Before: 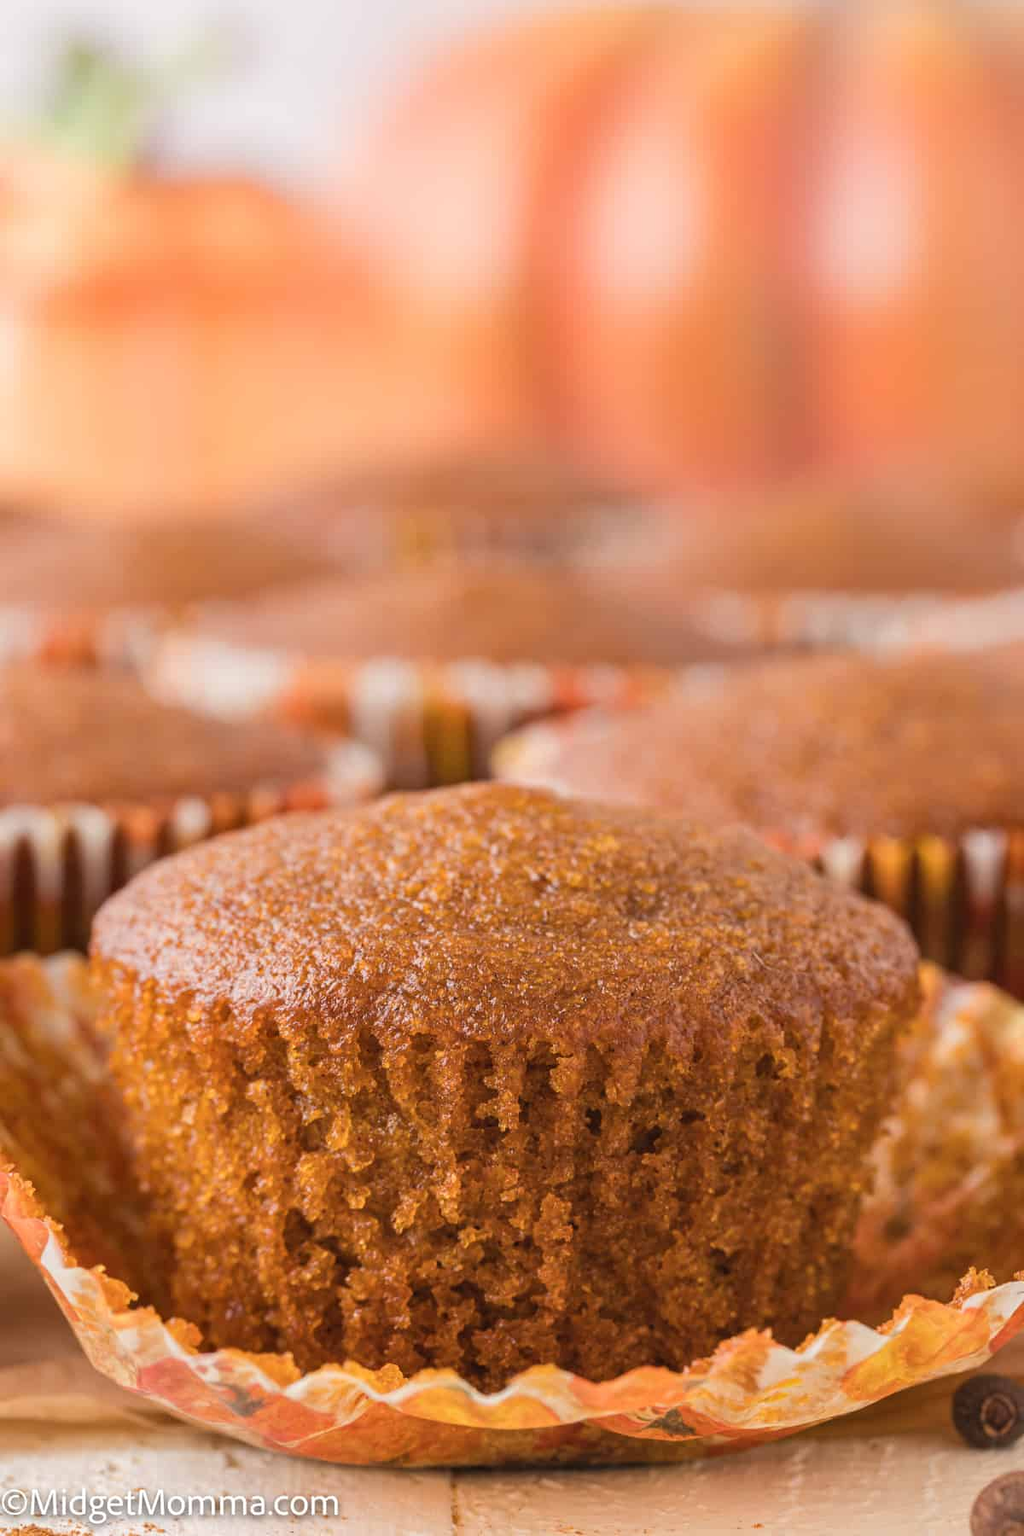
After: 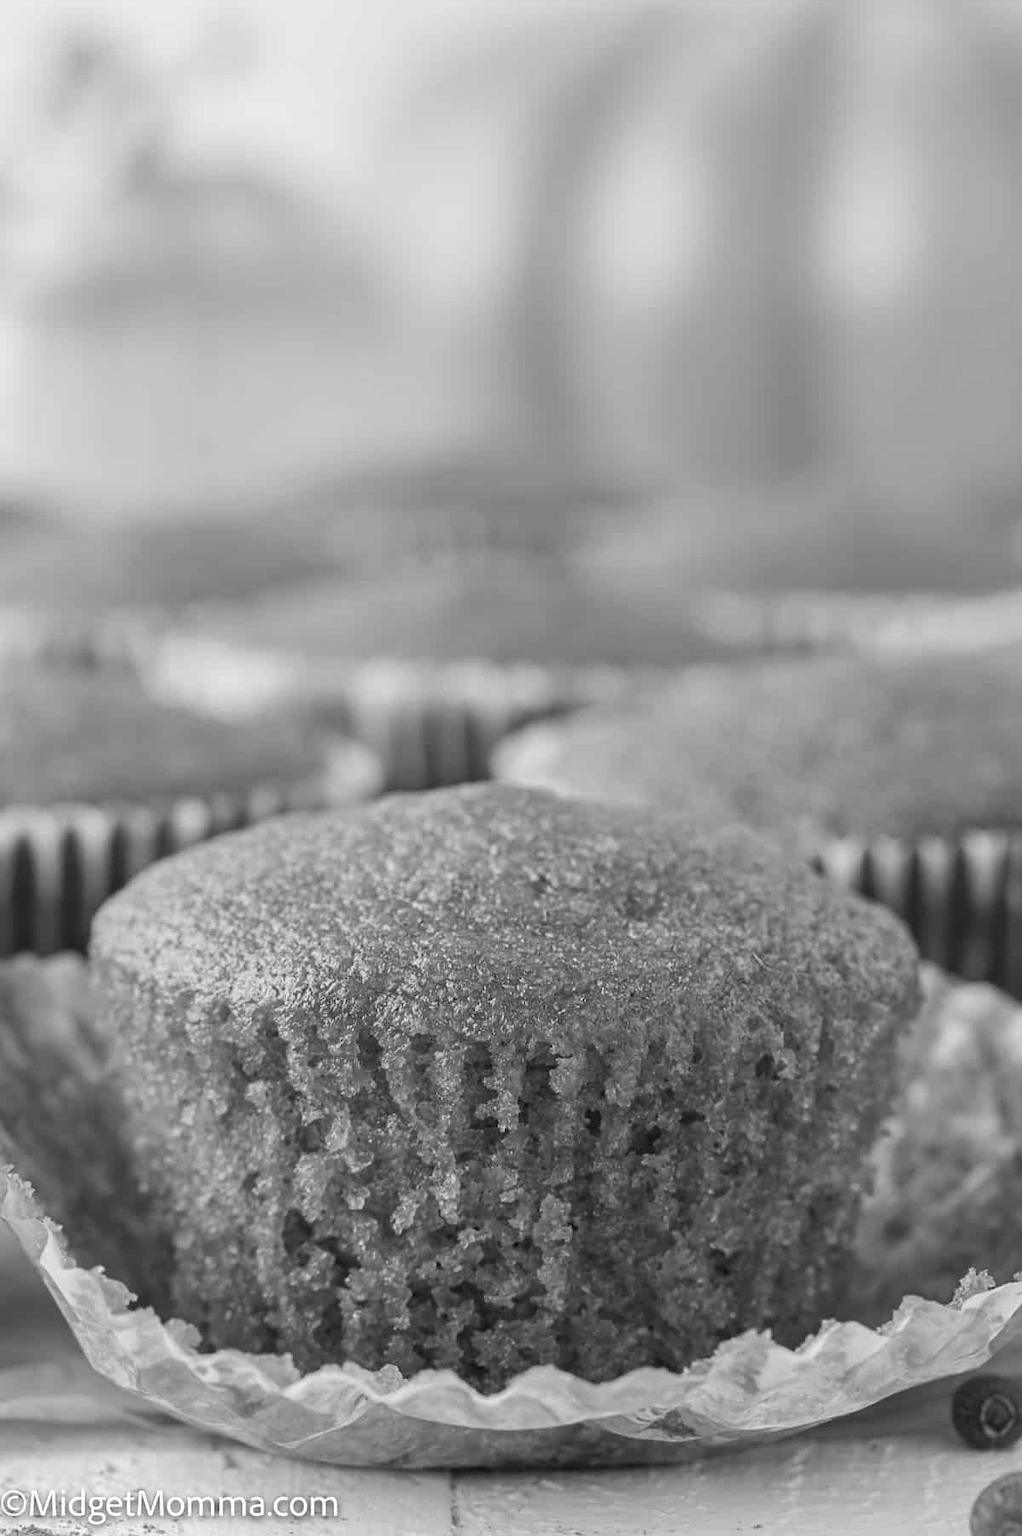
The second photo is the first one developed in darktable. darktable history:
sharpen: amount 0.2
crop and rotate: left 0.126%
monochrome: on, module defaults
